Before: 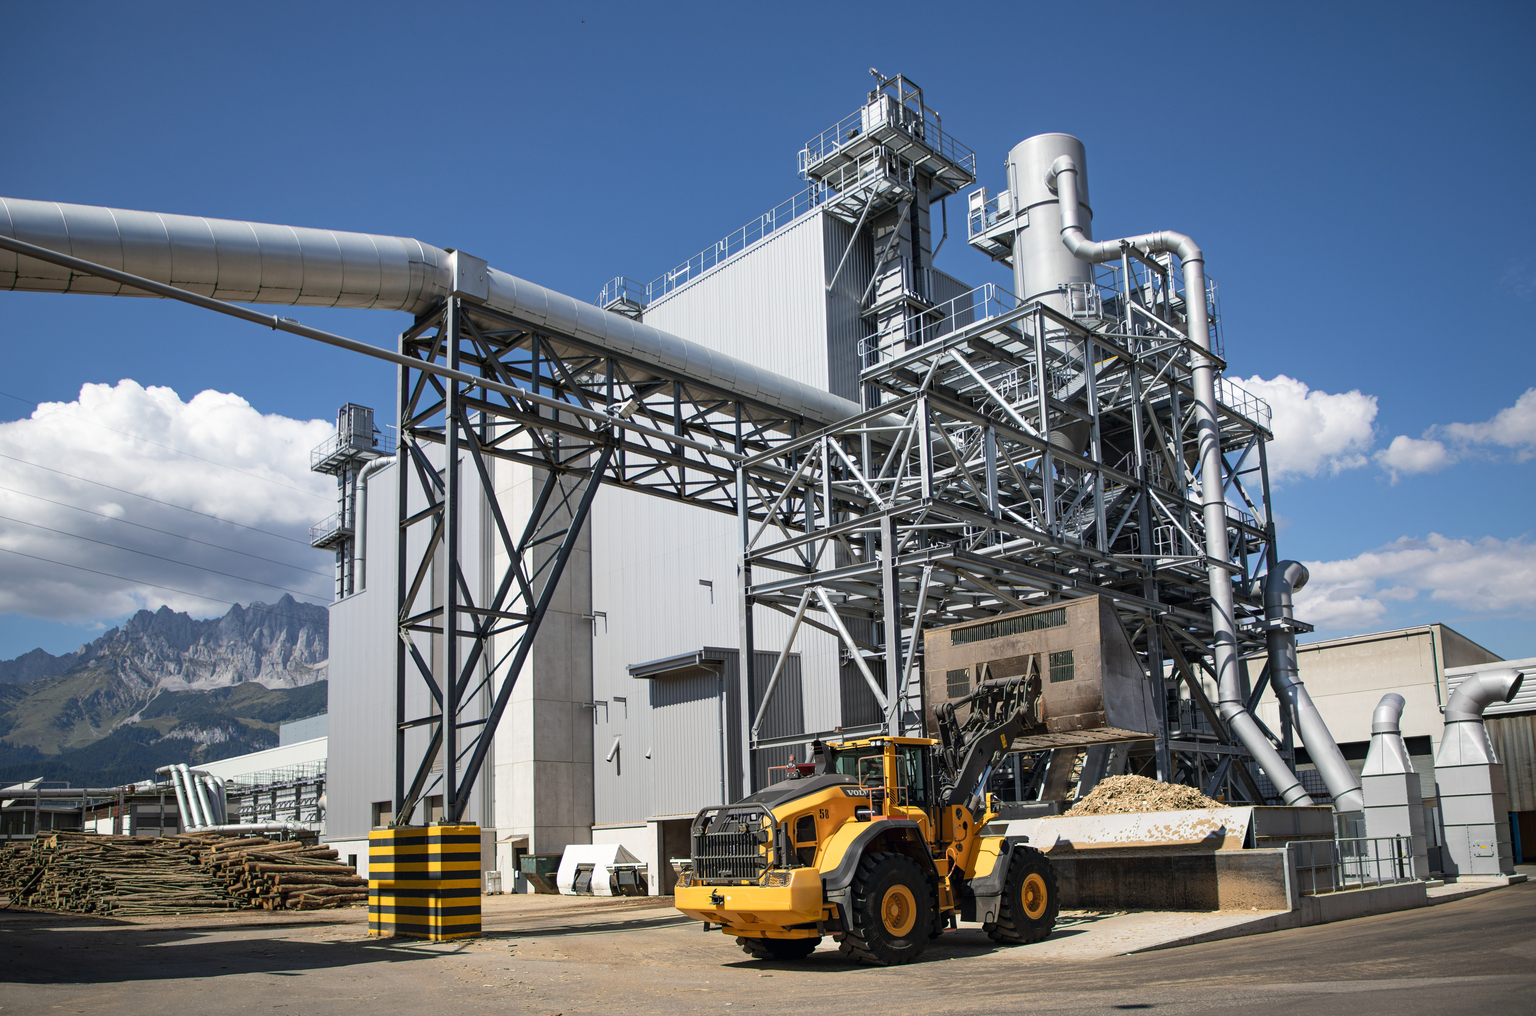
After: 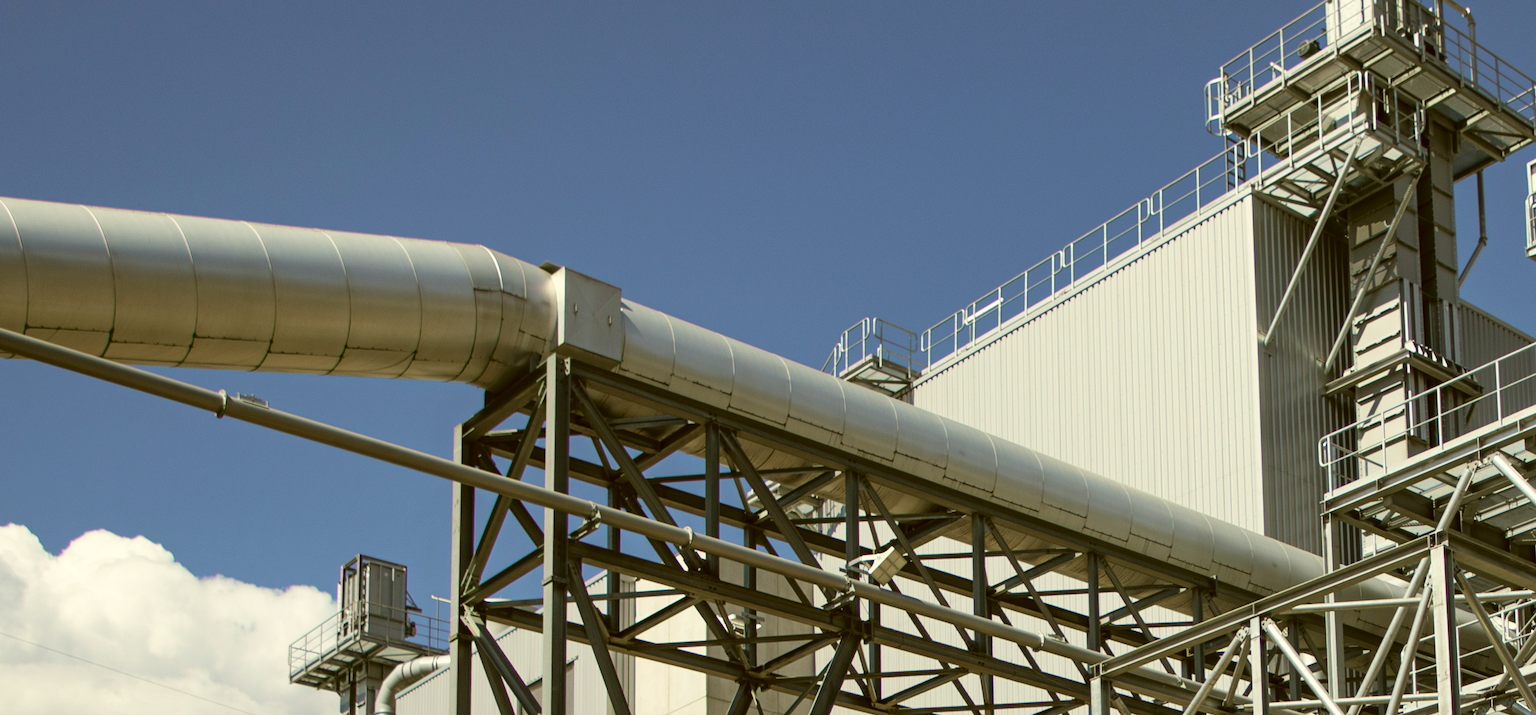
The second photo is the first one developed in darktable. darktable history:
crop: left 10.245%, top 10.649%, right 36.614%, bottom 51.901%
color correction: highlights a* -1.48, highlights b* 10.42, shadows a* 0.588, shadows b* 19.6
velvia: on, module defaults
